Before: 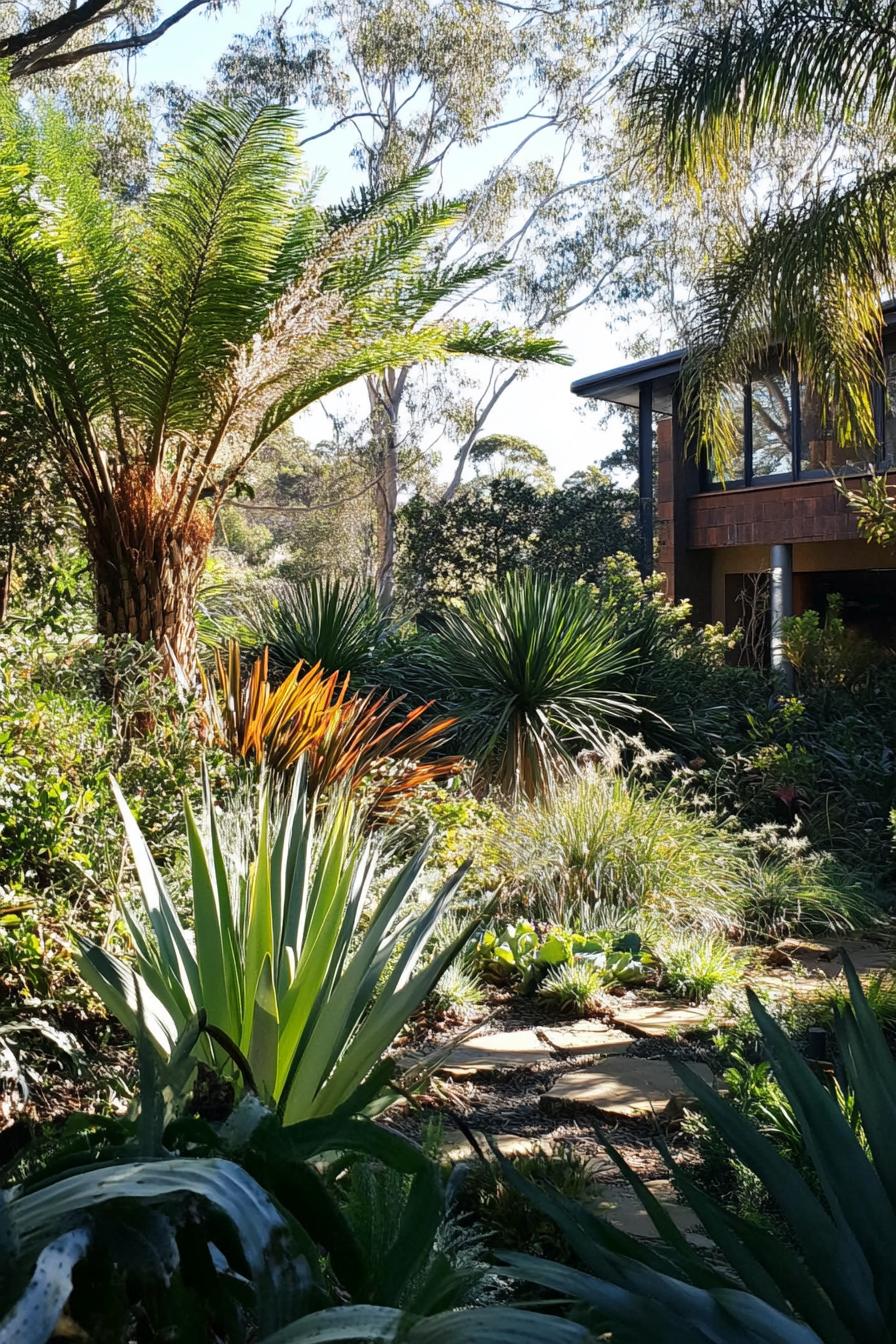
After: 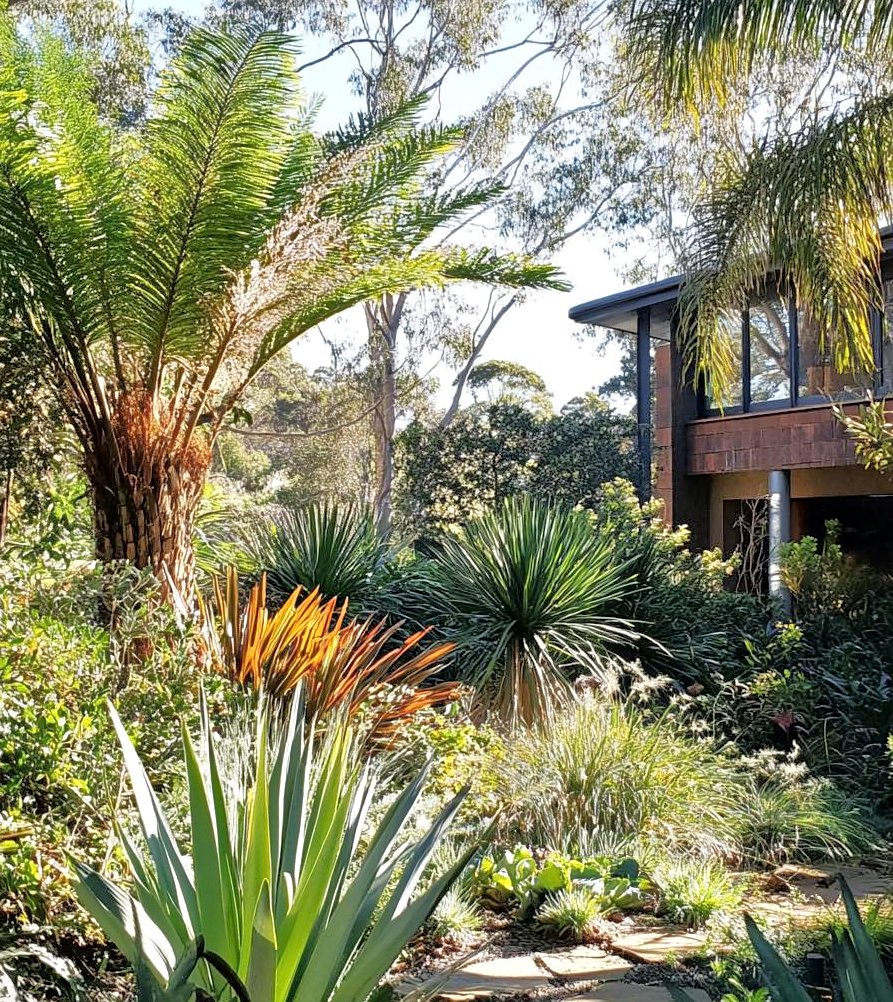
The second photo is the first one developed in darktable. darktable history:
crop: left 0.312%, top 5.556%, bottom 19.881%
sharpen: amount 0.212
tone equalizer: -7 EV 0.147 EV, -6 EV 0.565 EV, -5 EV 1.11 EV, -4 EV 1.36 EV, -3 EV 1.12 EV, -2 EV 0.6 EV, -1 EV 0.15 EV
local contrast: mode bilateral grid, contrast 20, coarseness 50, detail 120%, midtone range 0.2
